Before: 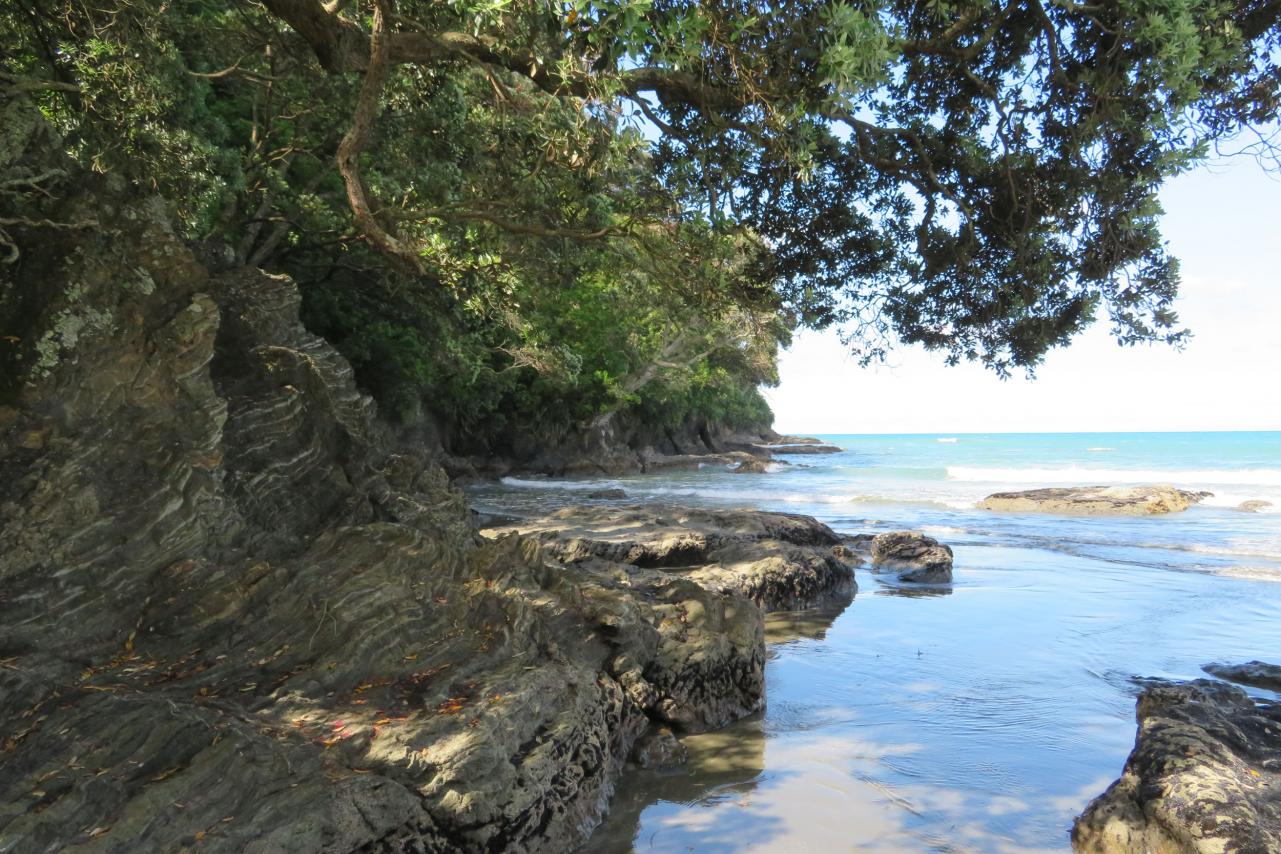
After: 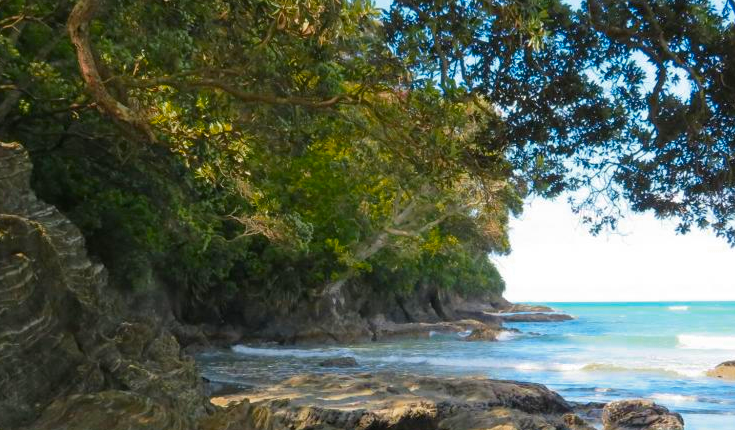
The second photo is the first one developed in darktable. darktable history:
color zones: curves: ch0 [(0.473, 0.374) (0.742, 0.784)]; ch1 [(0.354, 0.737) (0.742, 0.705)]; ch2 [(0.318, 0.421) (0.758, 0.532)]
crop: left 21.041%, top 15.547%, right 21.513%, bottom 34.034%
